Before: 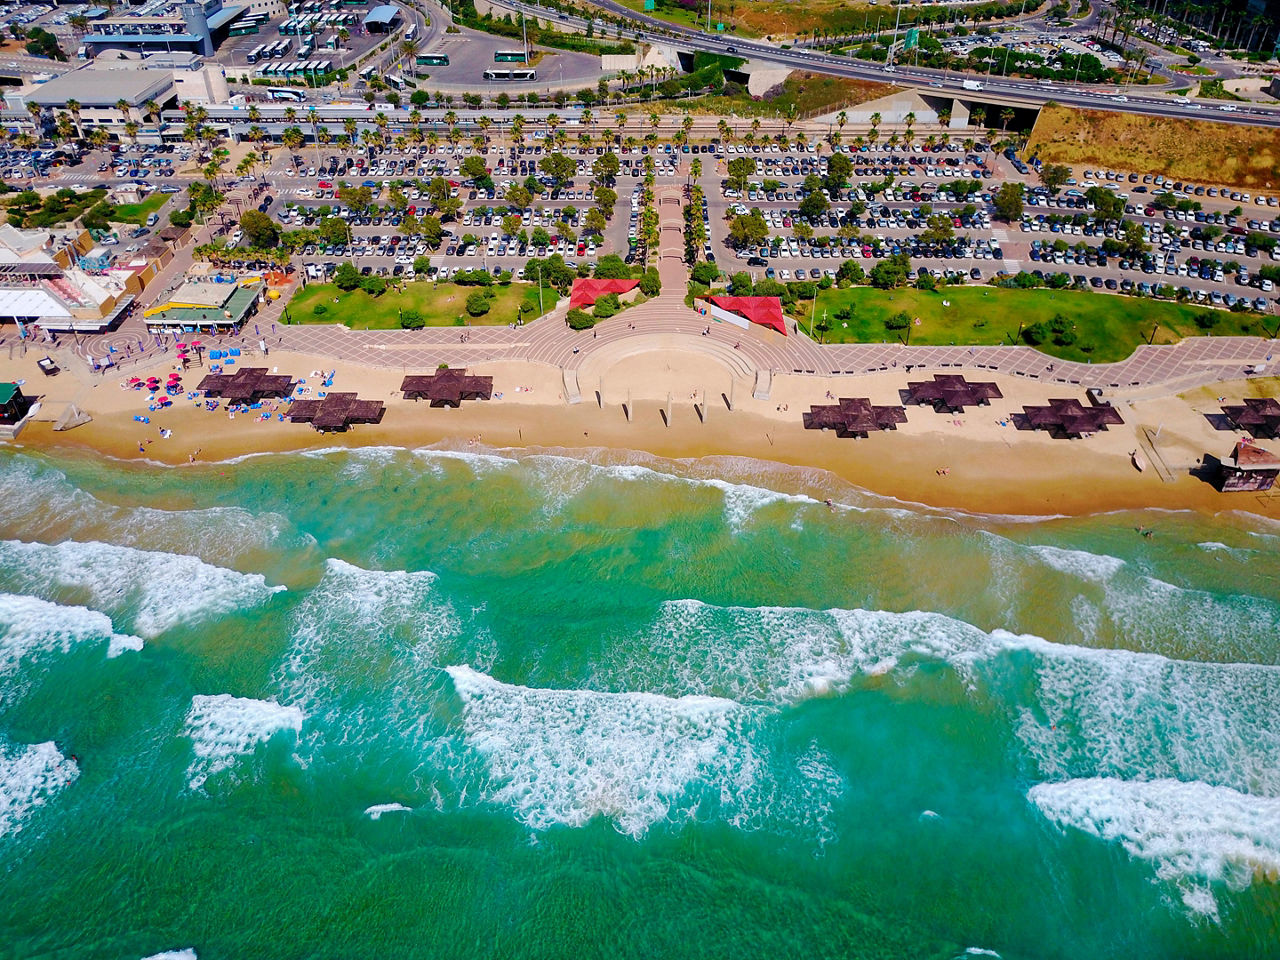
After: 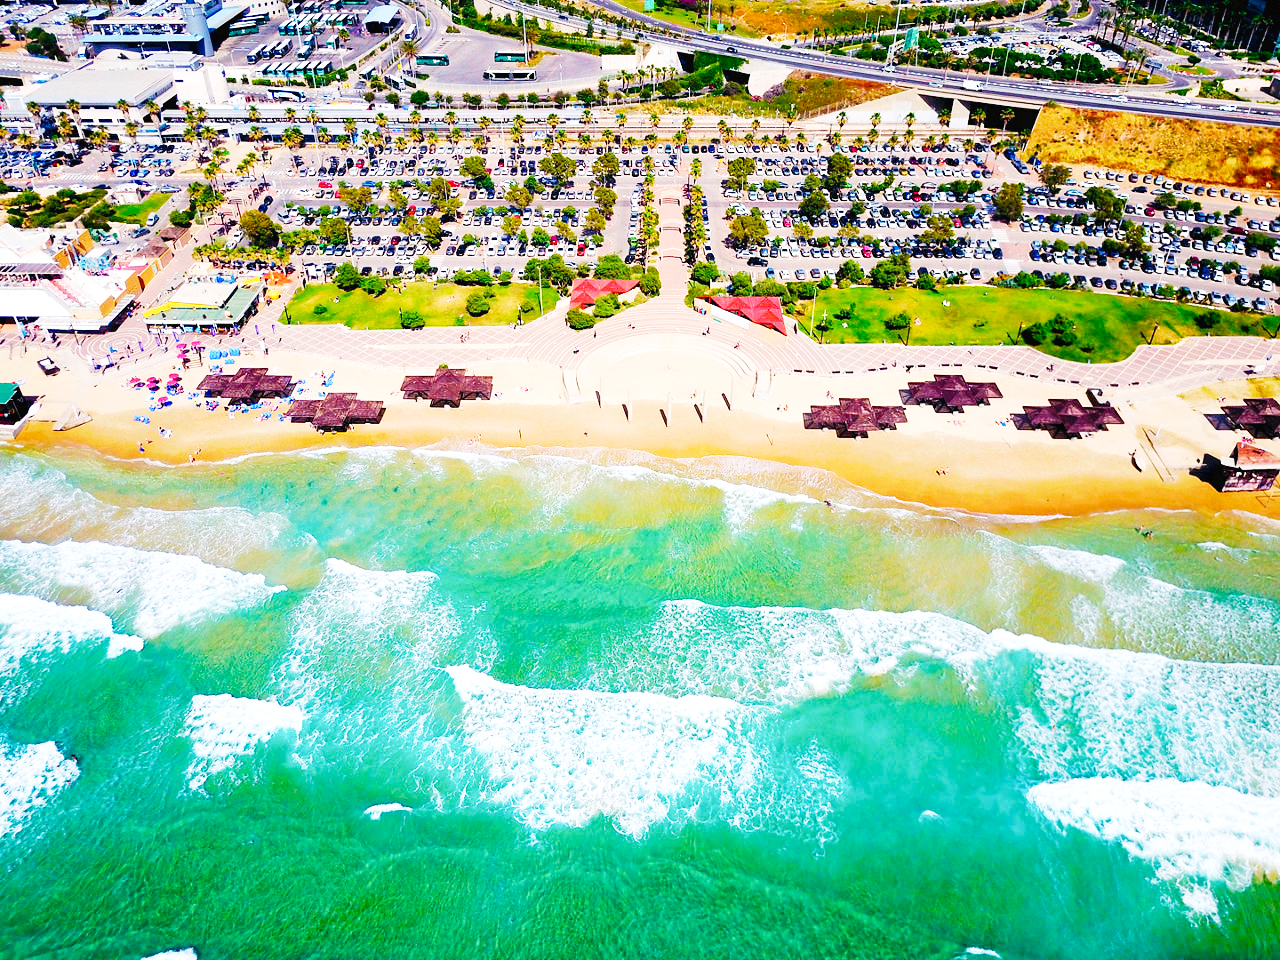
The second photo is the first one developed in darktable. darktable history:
exposure: exposure 0.127 EV, compensate highlight preservation false
base curve: curves: ch0 [(0, 0.003) (0.001, 0.002) (0.006, 0.004) (0.02, 0.022) (0.048, 0.086) (0.094, 0.234) (0.162, 0.431) (0.258, 0.629) (0.385, 0.8) (0.548, 0.918) (0.751, 0.988) (1, 1)], preserve colors none
